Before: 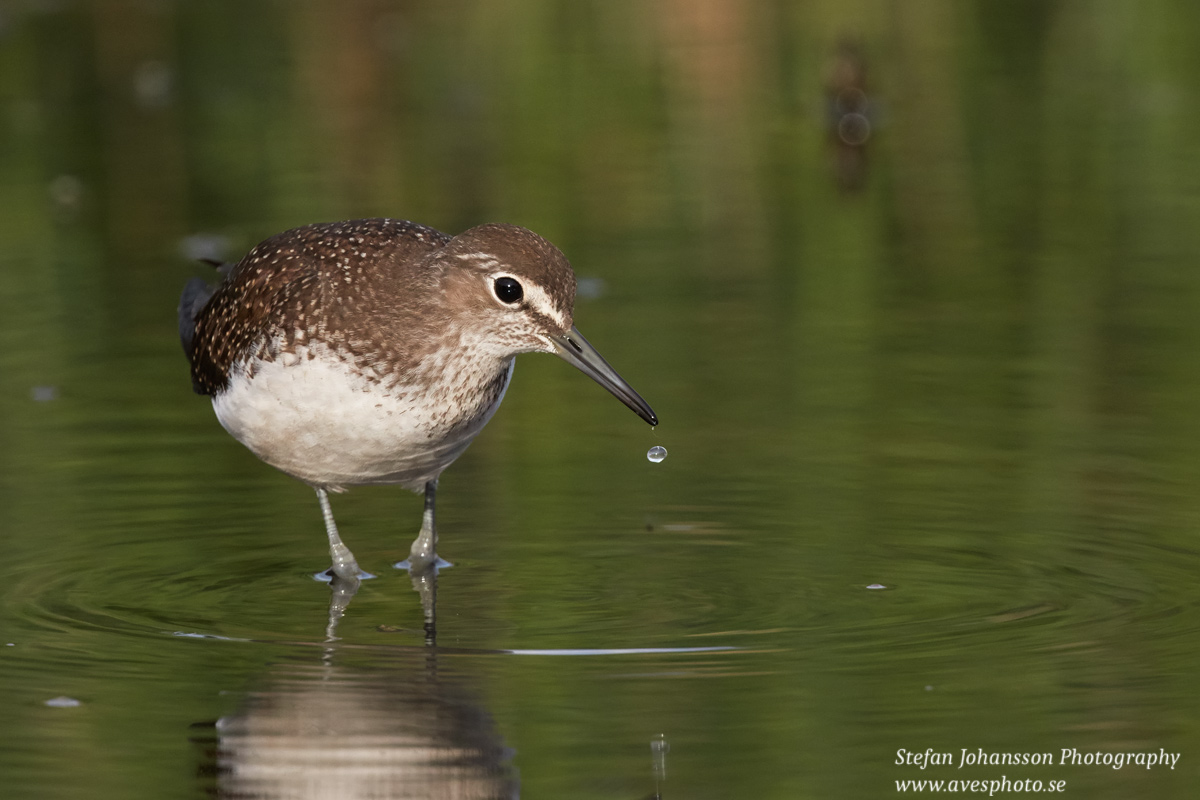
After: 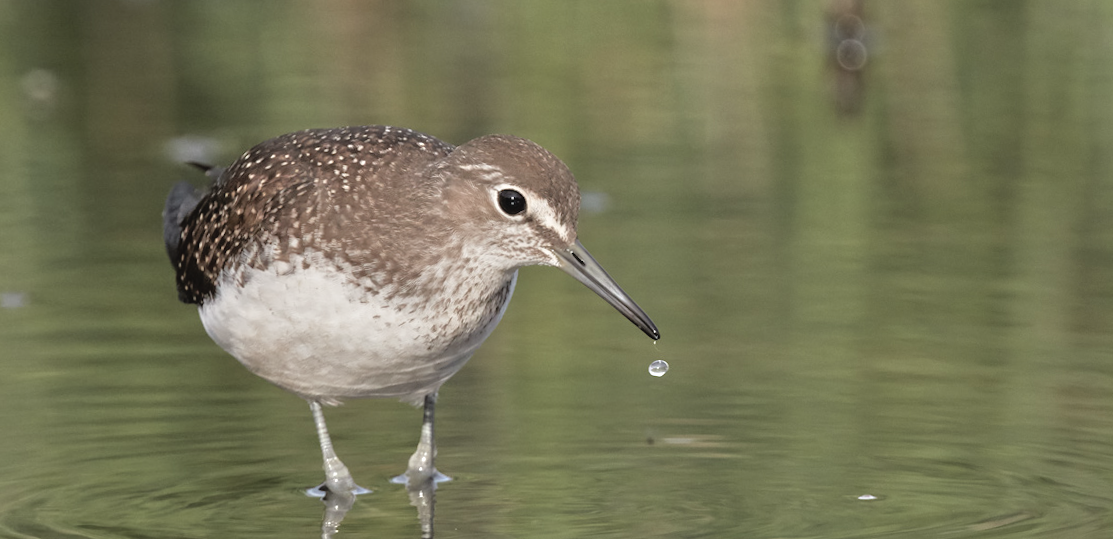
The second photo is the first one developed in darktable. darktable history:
tone equalizer: -7 EV 0.15 EV, -6 EV 0.6 EV, -5 EV 1.15 EV, -4 EV 1.33 EV, -3 EV 1.15 EV, -2 EV 0.6 EV, -1 EV 0.15 EV, mask exposure compensation -0.5 EV
exposure: compensate highlight preservation false
rotate and perspective: rotation 0.679°, lens shift (horizontal) 0.136, crop left 0.009, crop right 0.991, crop top 0.078, crop bottom 0.95
crop: left 2.737%, top 7.287%, right 3.421%, bottom 20.179%
contrast brightness saturation: contrast -0.05, saturation -0.41
